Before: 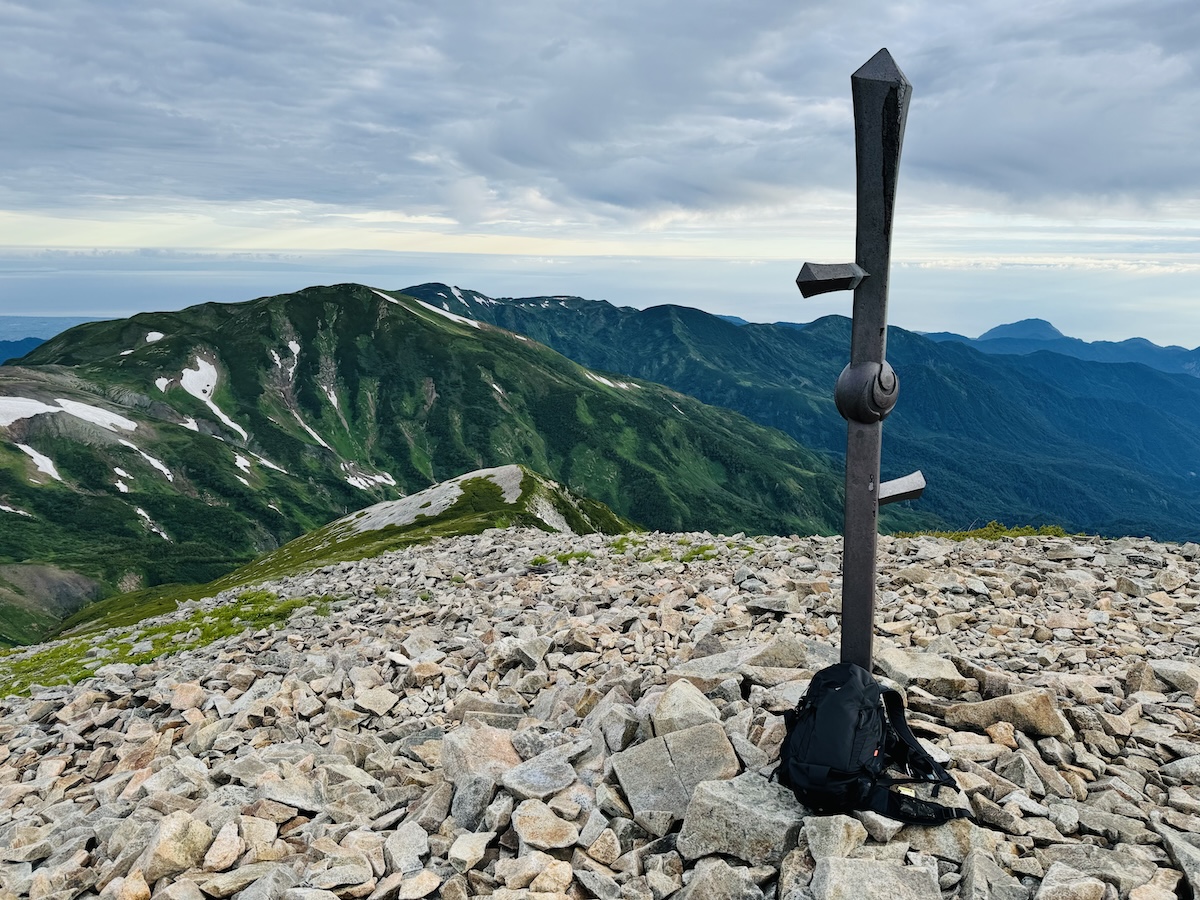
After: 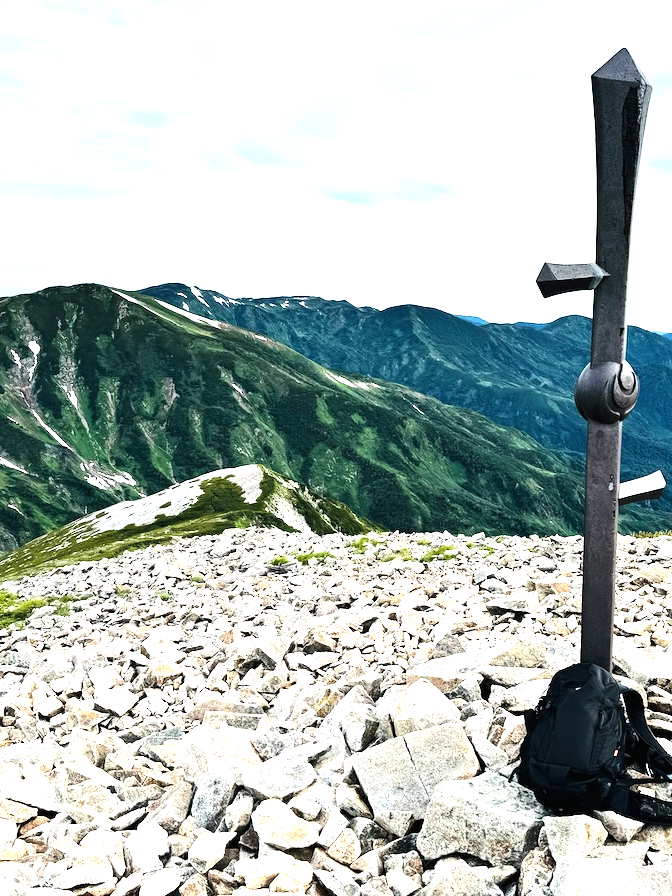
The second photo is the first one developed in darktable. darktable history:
exposure: black level correction 0, exposure 0.95 EV, compensate exposure bias true, compensate highlight preservation false
tone equalizer: -8 EV -0.75 EV, -7 EV -0.7 EV, -6 EV -0.6 EV, -5 EV -0.4 EV, -3 EV 0.4 EV, -2 EV 0.6 EV, -1 EV 0.7 EV, +0 EV 0.75 EV, edges refinement/feathering 500, mask exposure compensation -1.57 EV, preserve details no
crop: left 21.674%, right 22.086%
contrast brightness saturation: contrast 0.11, saturation -0.17
